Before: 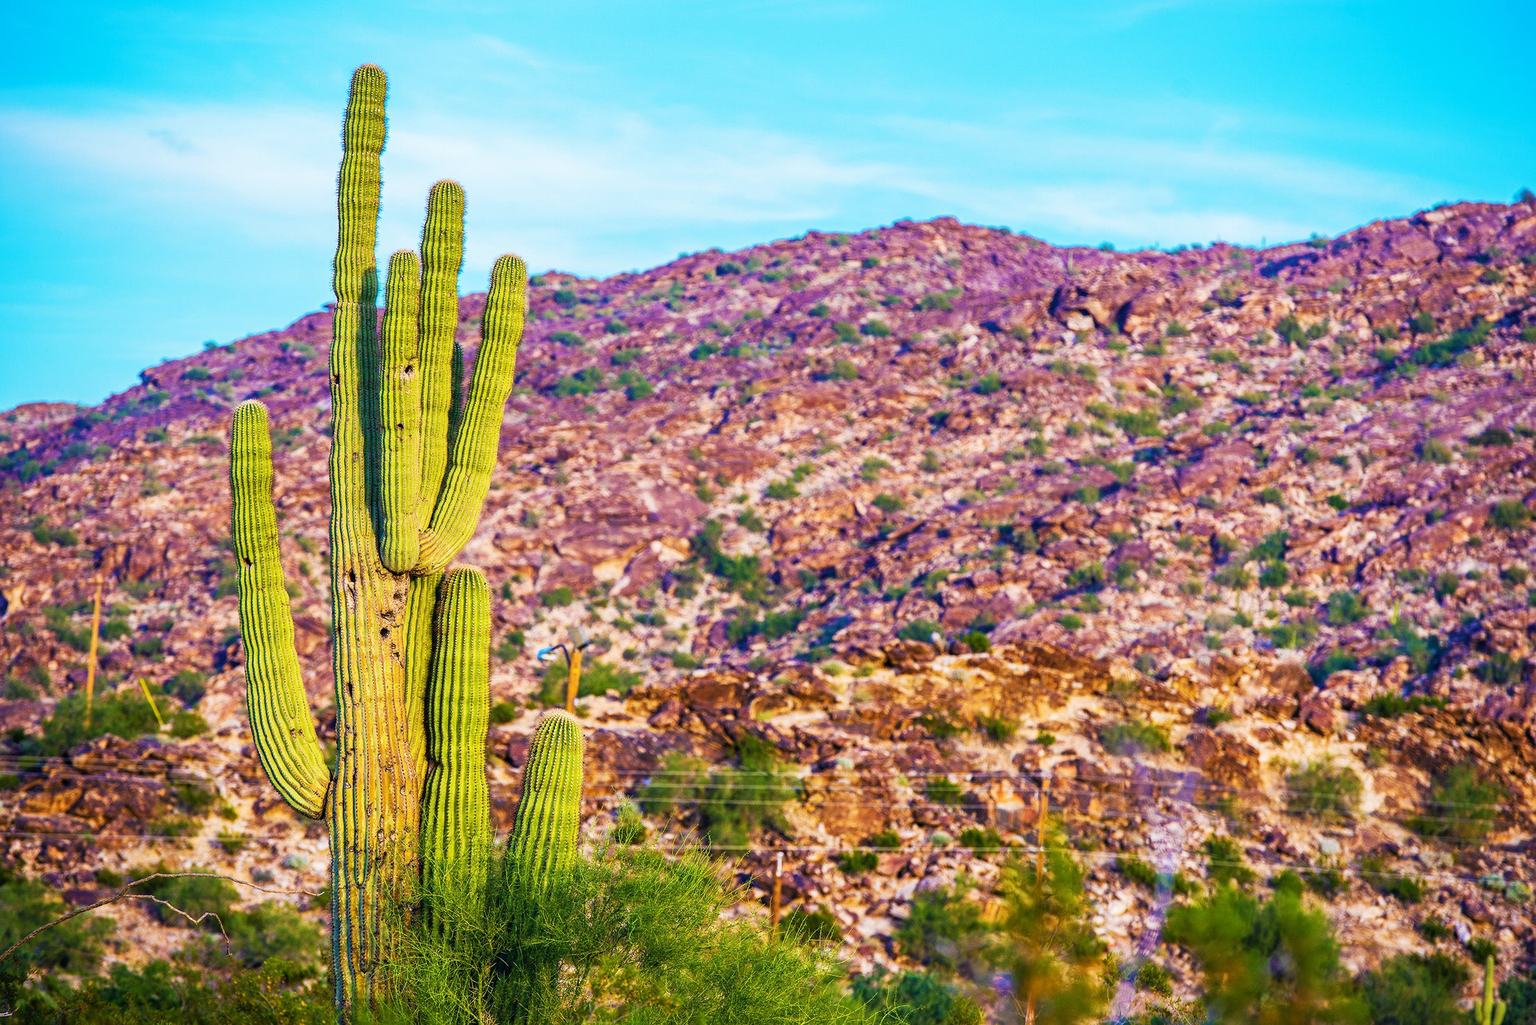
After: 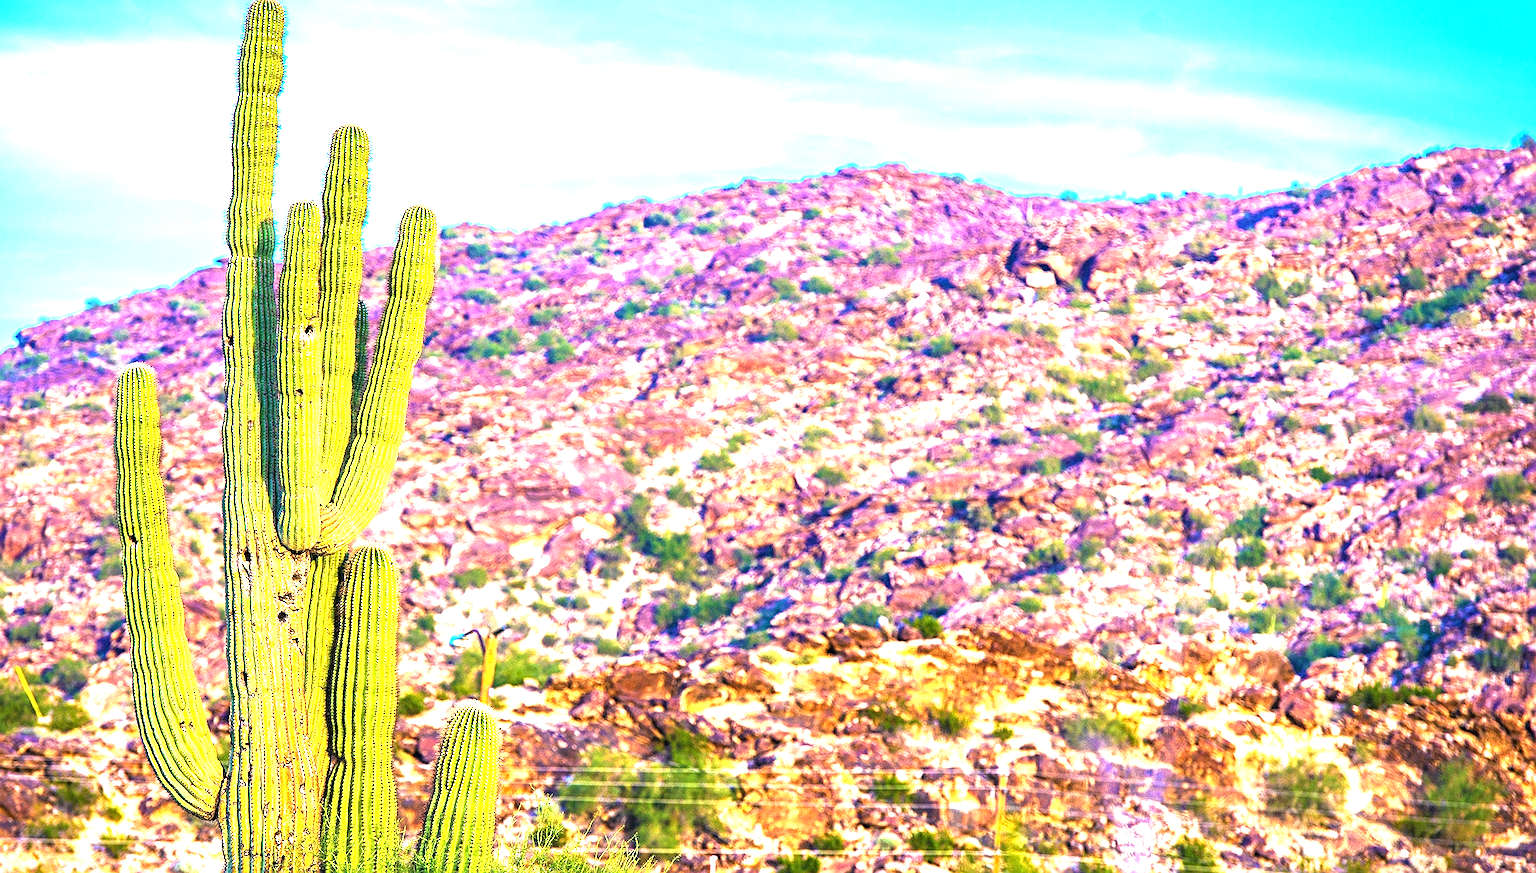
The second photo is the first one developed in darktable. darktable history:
sharpen: radius 1.973
crop: left 8.17%, top 6.576%, bottom 15.197%
exposure: black level correction 0, exposure 1.438 EV, compensate highlight preservation false
